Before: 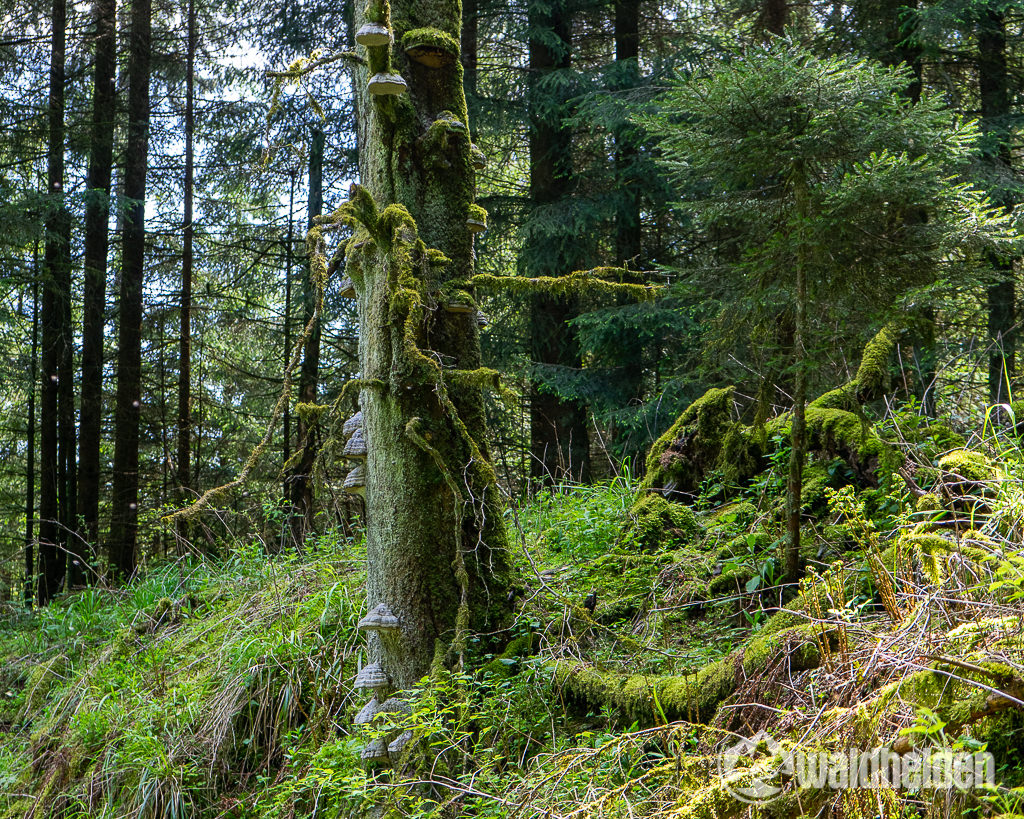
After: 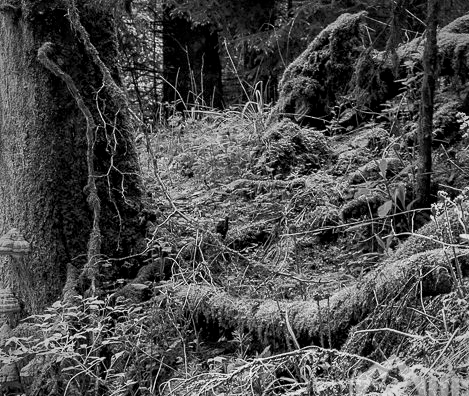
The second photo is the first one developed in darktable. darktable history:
vignetting: fall-off radius 60.65%
color balance rgb: shadows lift › chroma 1%, shadows lift › hue 240.84°, highlights gain › chroma 2%, highlights gain › hue 73.2°, global offset › luminance -0.5%, perceptual saturation grading › global saturation 20%, perceptual saturation grading › highlights -25%, perceptual saturation grading › shadows 50%, global vibrance 15%
shadows and highlights: radius 334.93, shadows 63.48, highlights 6.06, compress 87.7%, highlights color adjustment 39.73%, soften with gaussian
monochrome: a 32, b 64, size 2.3
crop: left 35.976%, top 45.819%, right 18.162%, bottom 5.807%
